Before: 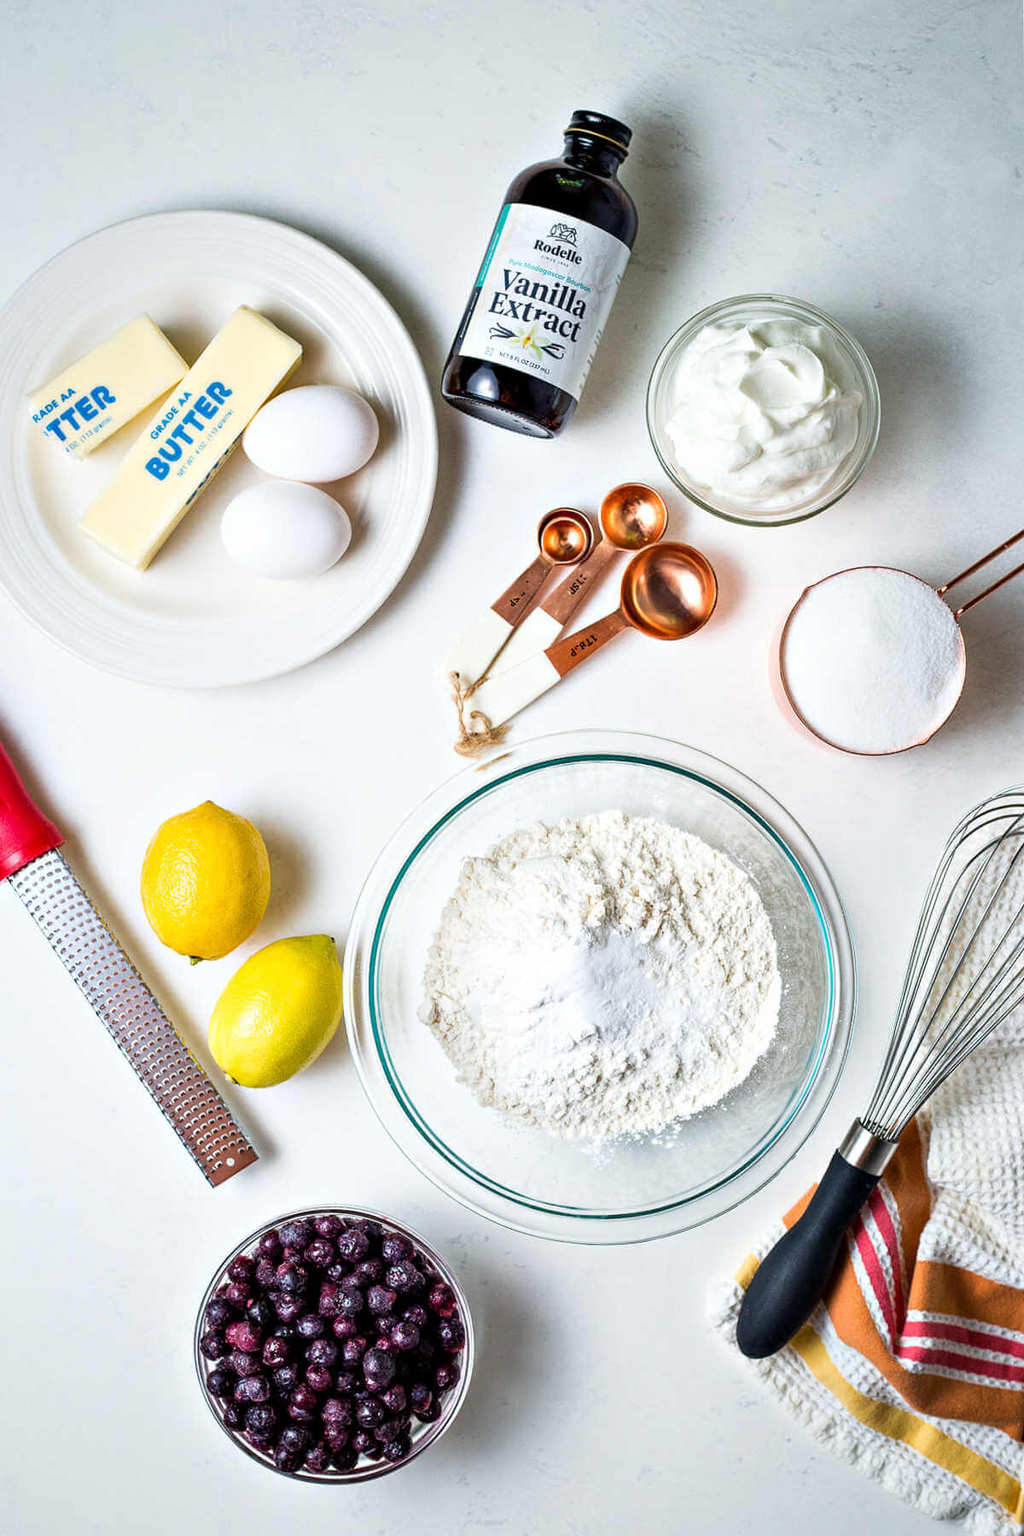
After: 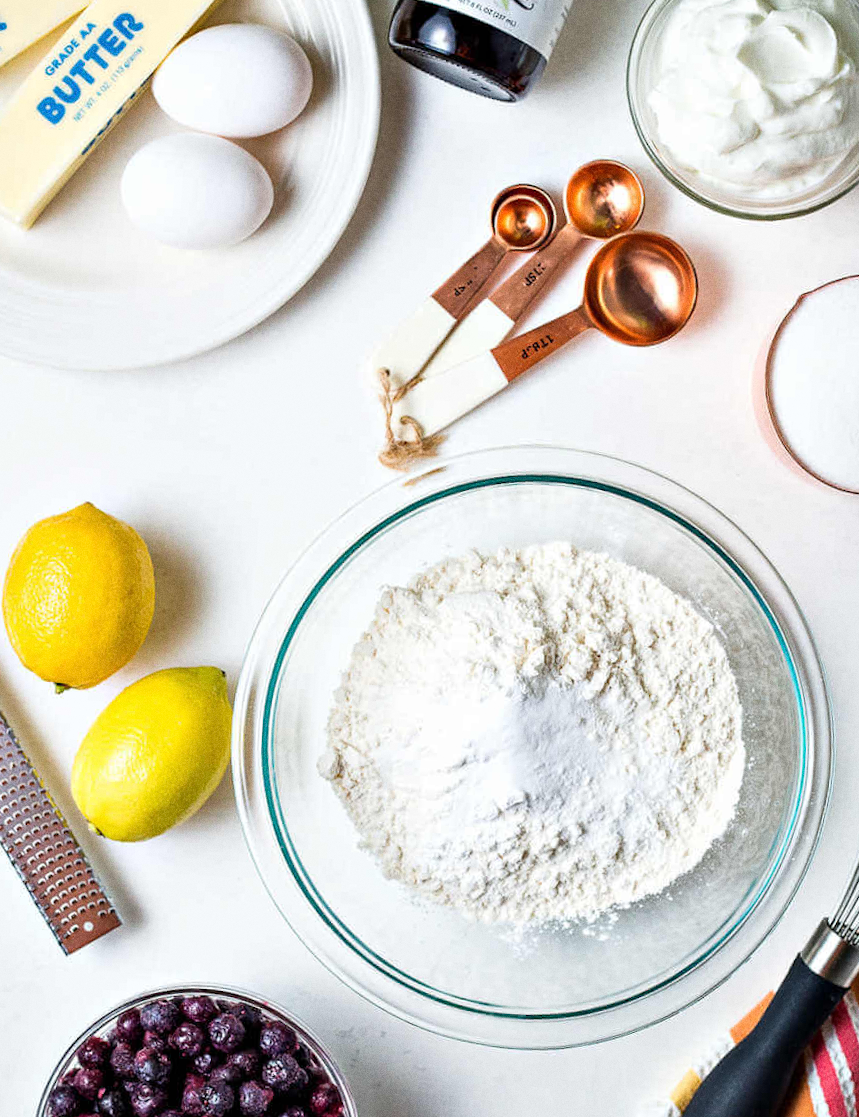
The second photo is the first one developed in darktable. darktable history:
grain: coarseness 0.47 ISO
crop and rotate: angle -3.37°, left 9.79%, top 20.73%, right 12.42%, bottom 11.82%
